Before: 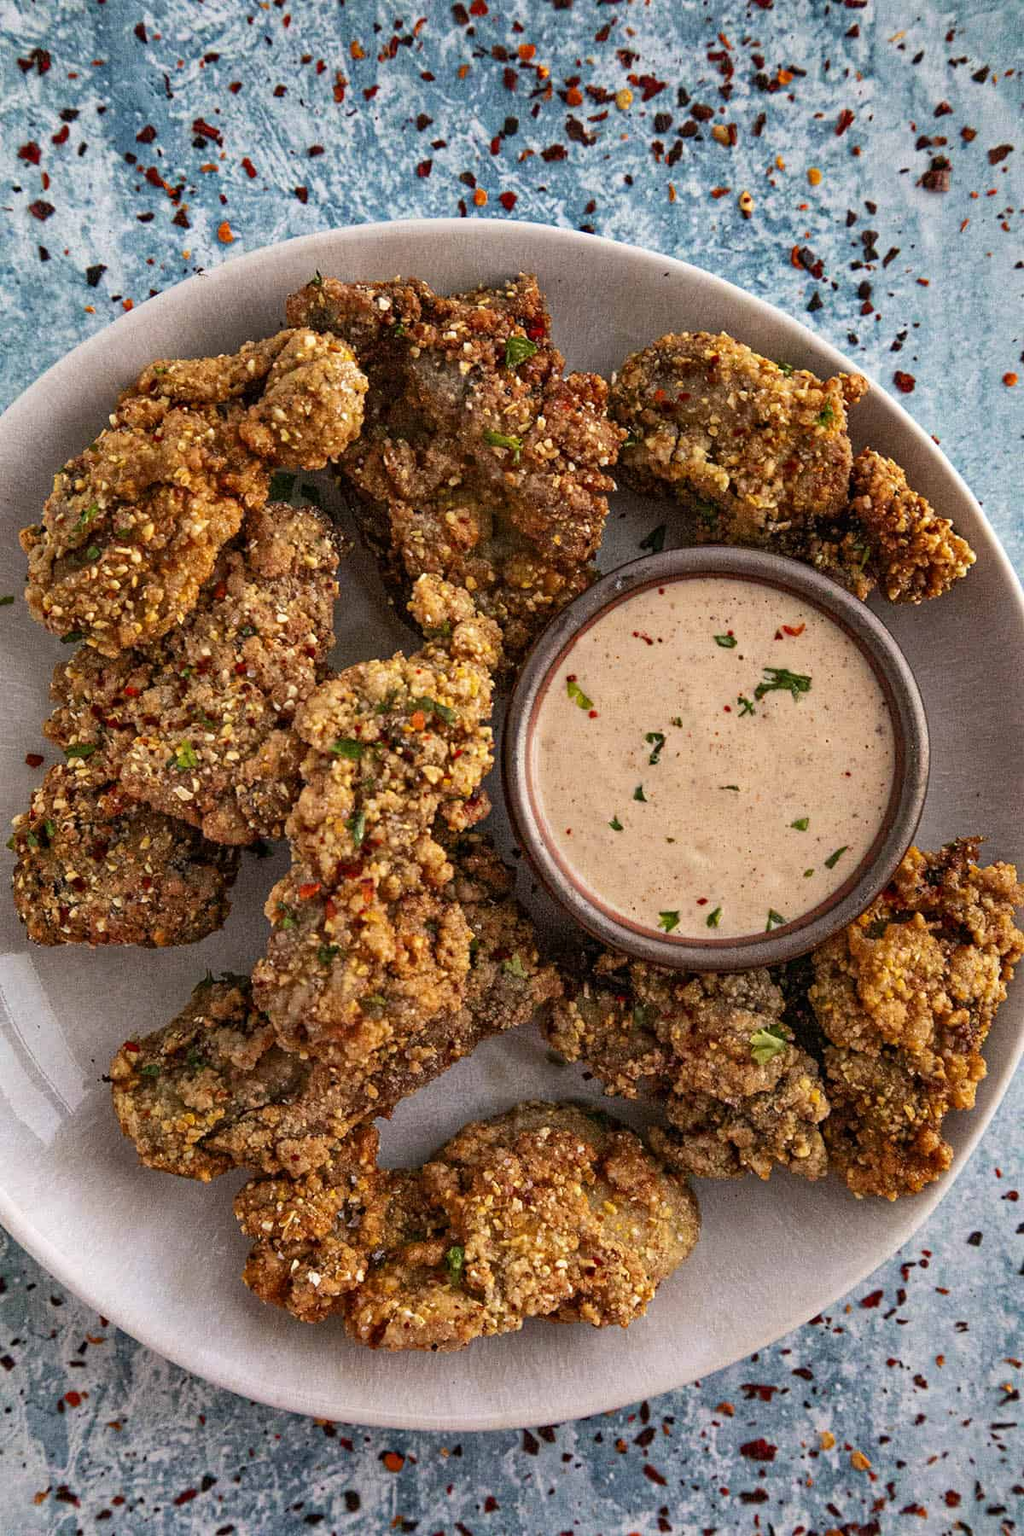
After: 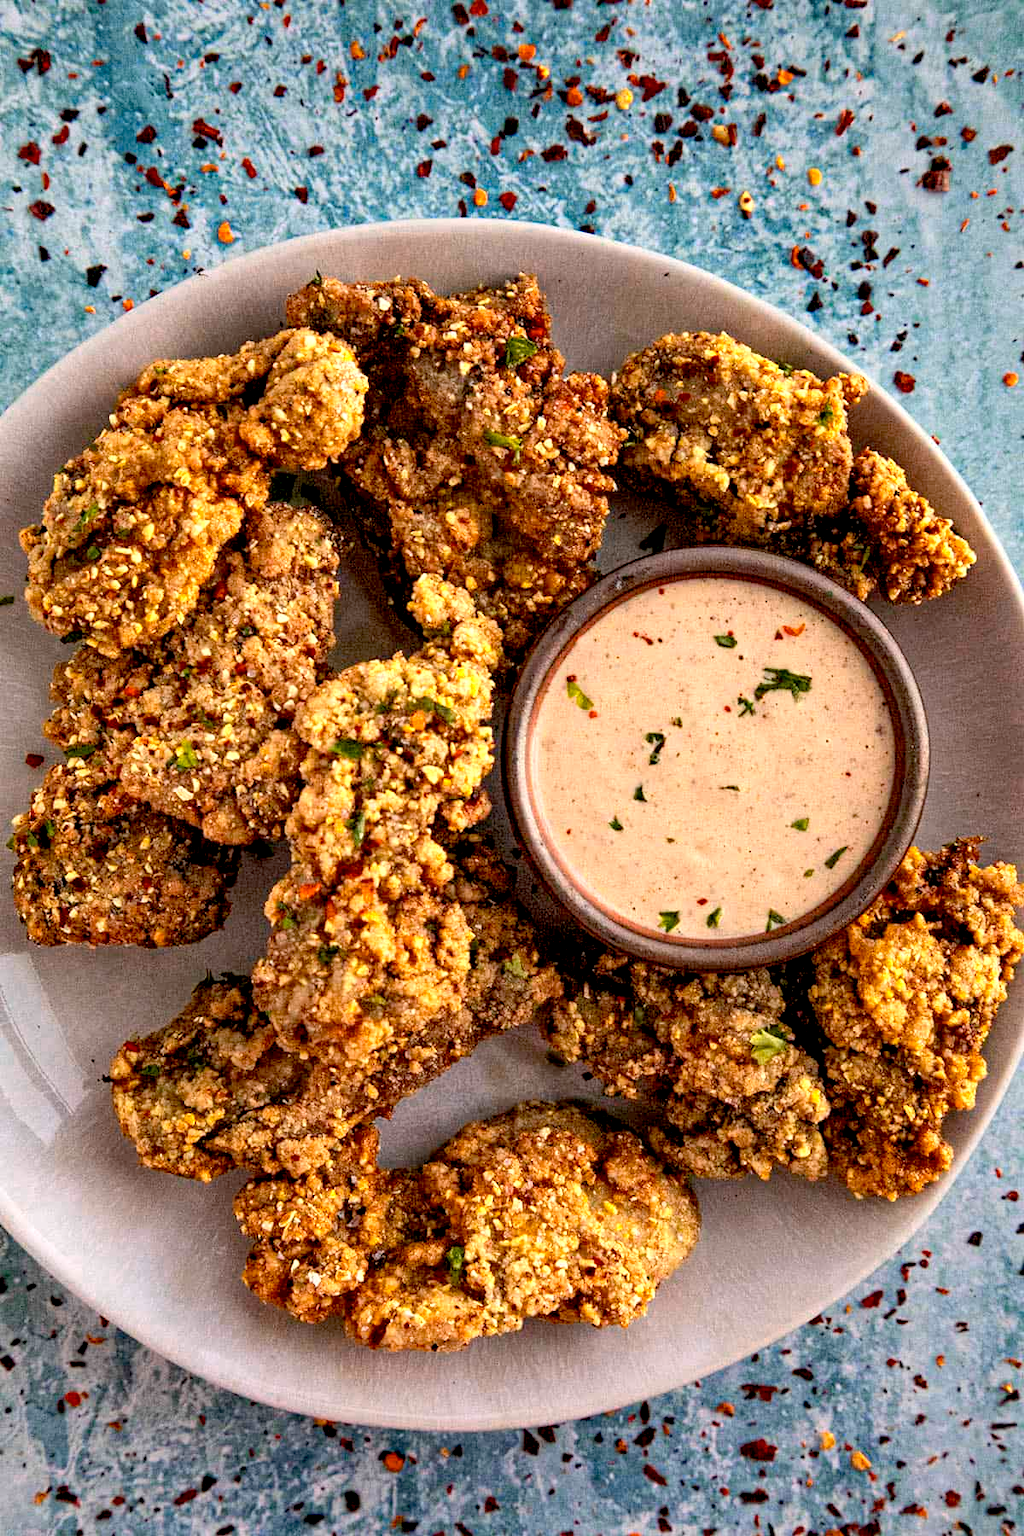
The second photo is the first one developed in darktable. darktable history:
exposure: black level correction 0.01, compensate exposure bias true, compensate highlight preservation false
color zones: curves: ch0 [(0.099, 0.624) (0.257, 0.596) (0.384, 0.376) (0.529, 0.492) (0.697, 0.564) (0.768, 0.532) (0.908, 0.644)]; ch1 [(0.112, 0.564) (0.254, 0.612) (0.432, 0.676) (0.592, 0.456) (0.743, 0.684) (0.888, 0.536)]; ch2 [(0.25, 0.5) (0.469, 0.36) (0.75, 0.5)]
